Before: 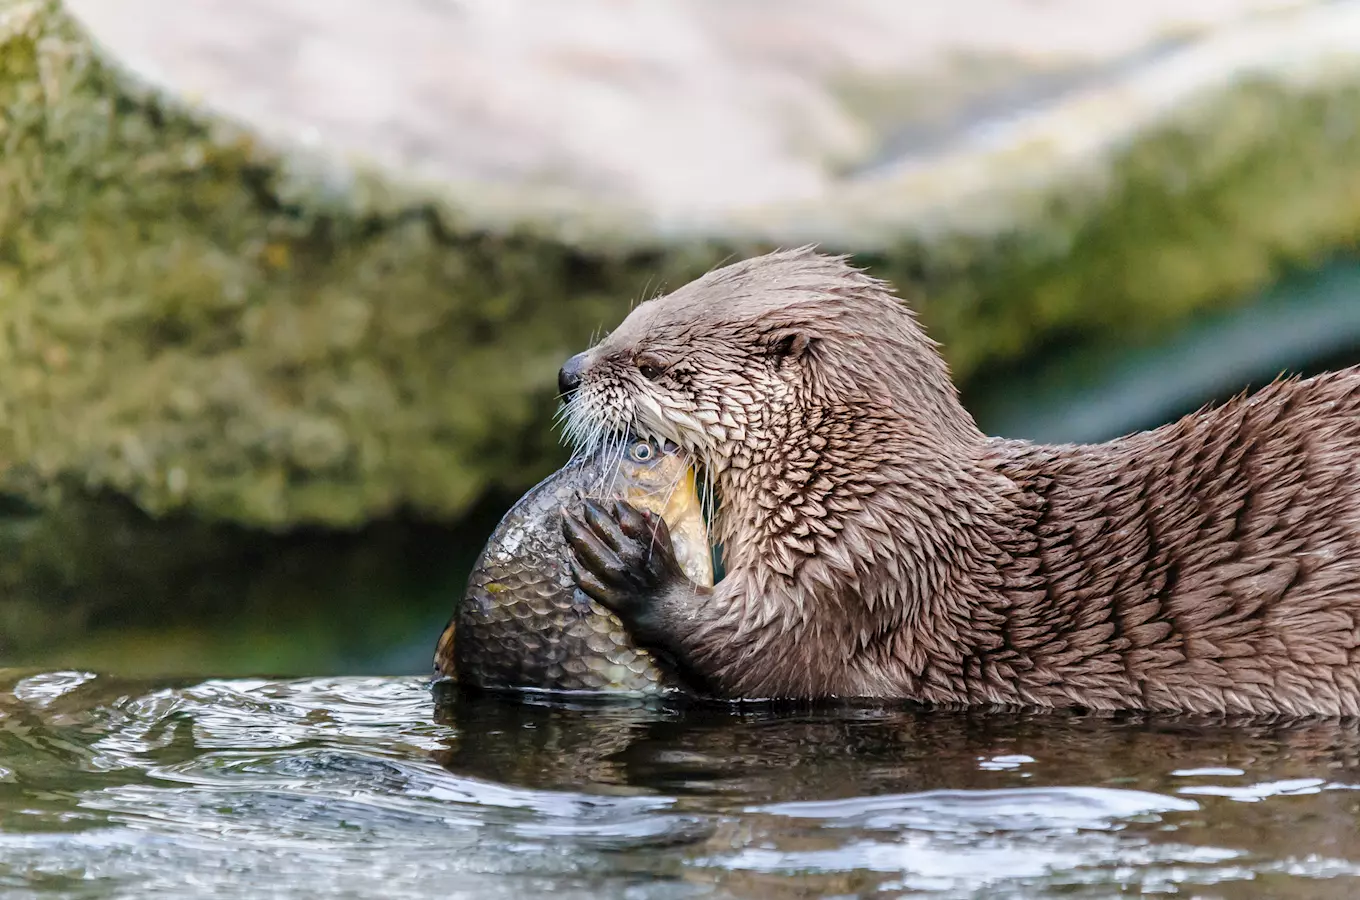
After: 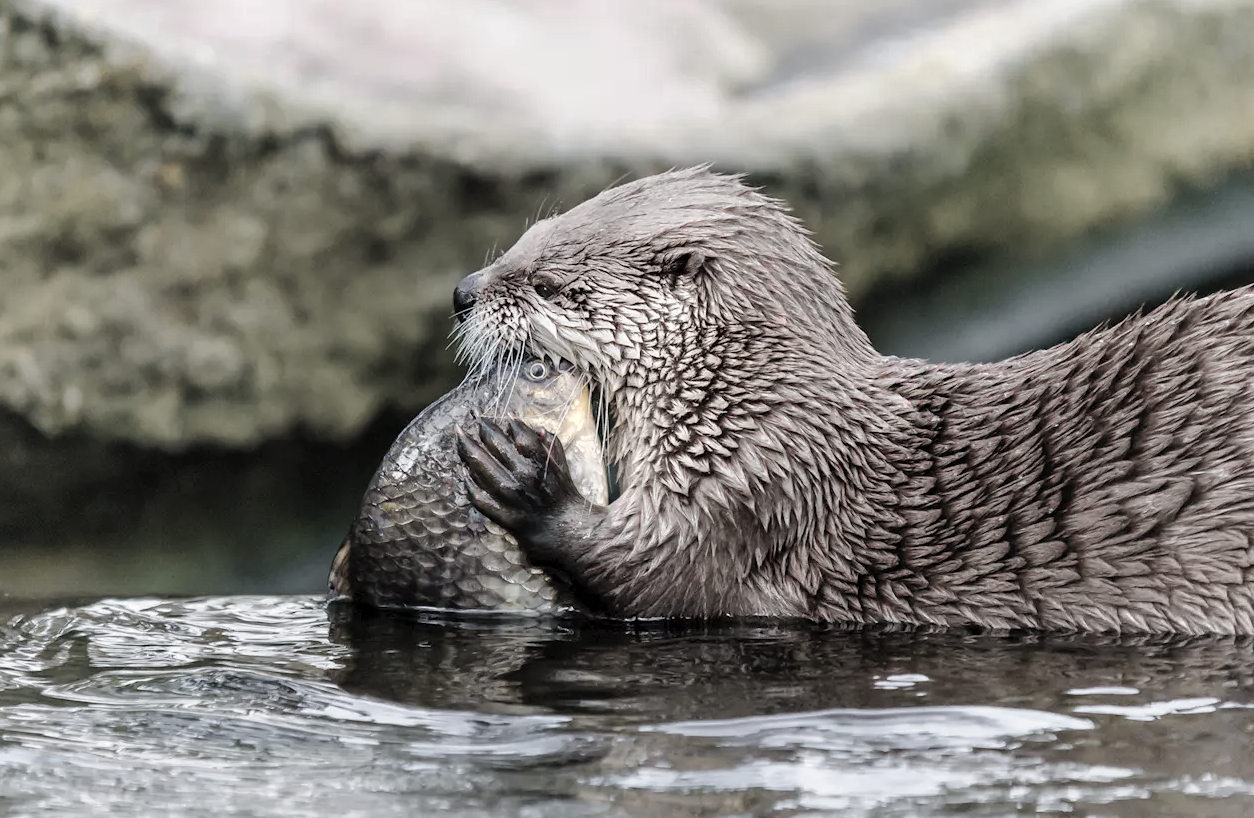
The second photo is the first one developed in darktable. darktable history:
color zones: curves: ch0 [(0, 0.6) (0.129, 0.585) (0.193, 0.596) (0.429, 0.5) (0.571, 0.5) (0.714, 0.5) (0.857, 0.5) (1, 0.6)]; ch1 [(0, 0.453) (0.112, 0.245) (0.213, 0.252) (0.429, 0.233) (0.571, 0.231) (0.683, 0.242) (0.857, 0.296) (1, 0.453)], mix 23.66%
crop and rotate: left 7.781%, top 9.091%
